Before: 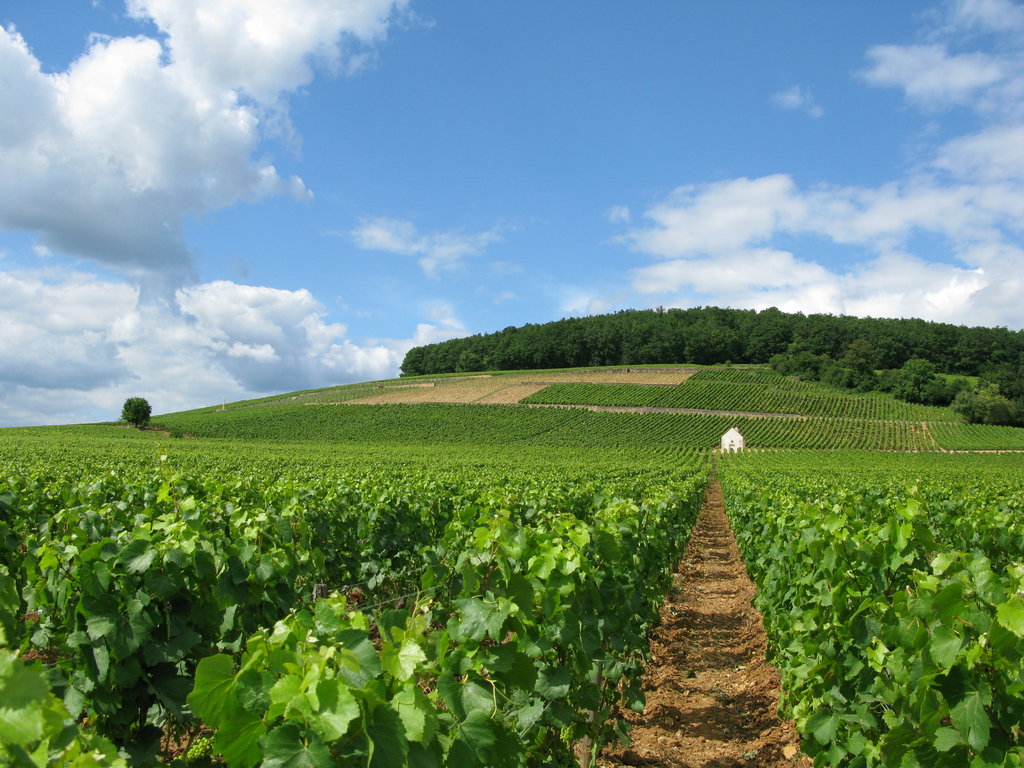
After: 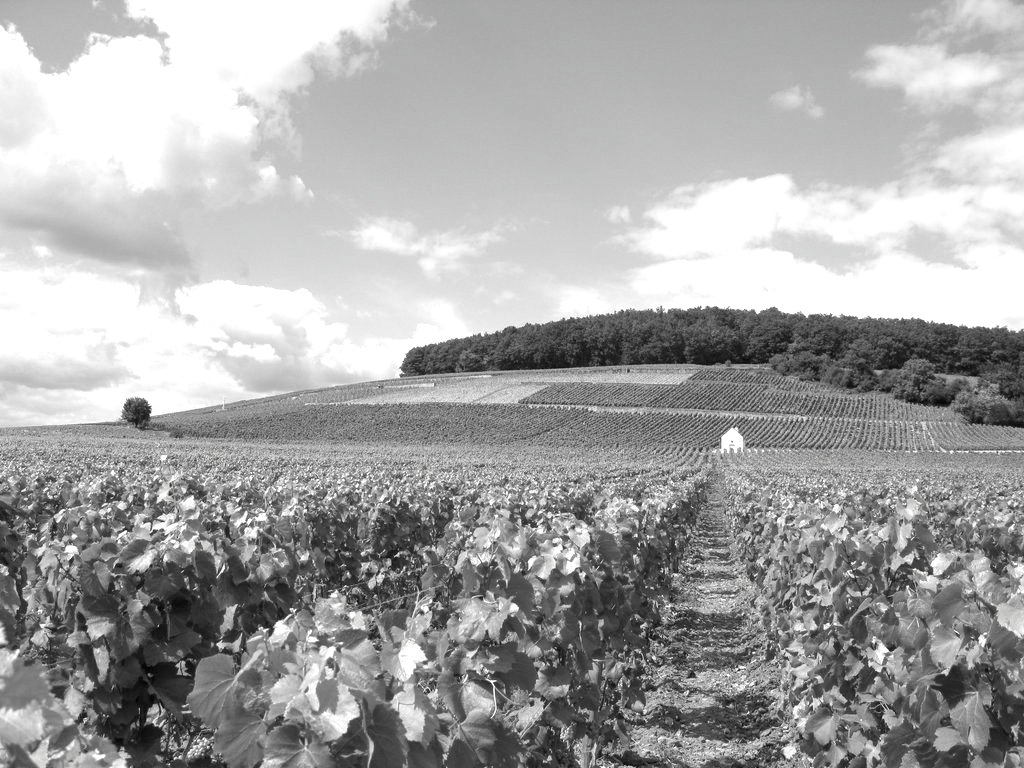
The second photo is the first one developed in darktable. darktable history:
contrast brightness saturation: saturation -0.992
local contrast: highlights 103%, shadows 99%, detail 120%, midtone range 0.2
color zones: curves: ch0 [(0, 0.48) (0.209, 0.398) (0.305, 0.332) (0.429, 0.493) (0.571, 0.5) (0.714, 0.5) (0.857, 0.5) (1, 0.48)]; ch1 [(0, 0.736) (0.143, 0.625) (0.225, 0.371) (0.429, 0.256) (0.571, 0.241) (0.714, 0.213) (0.857, 0.48) (1, 0.736)]; ch2 [(0, 0.448) (0.143, 0.498) (0.286, 0.5) (0.429, 0.5) (0.571, 0.5) (0.714, 0.5) (0.857, 0.5) (1, 0.448)]
exposure: black level correction 0, exposure 0.695 EV, compensate highlight preservation false
